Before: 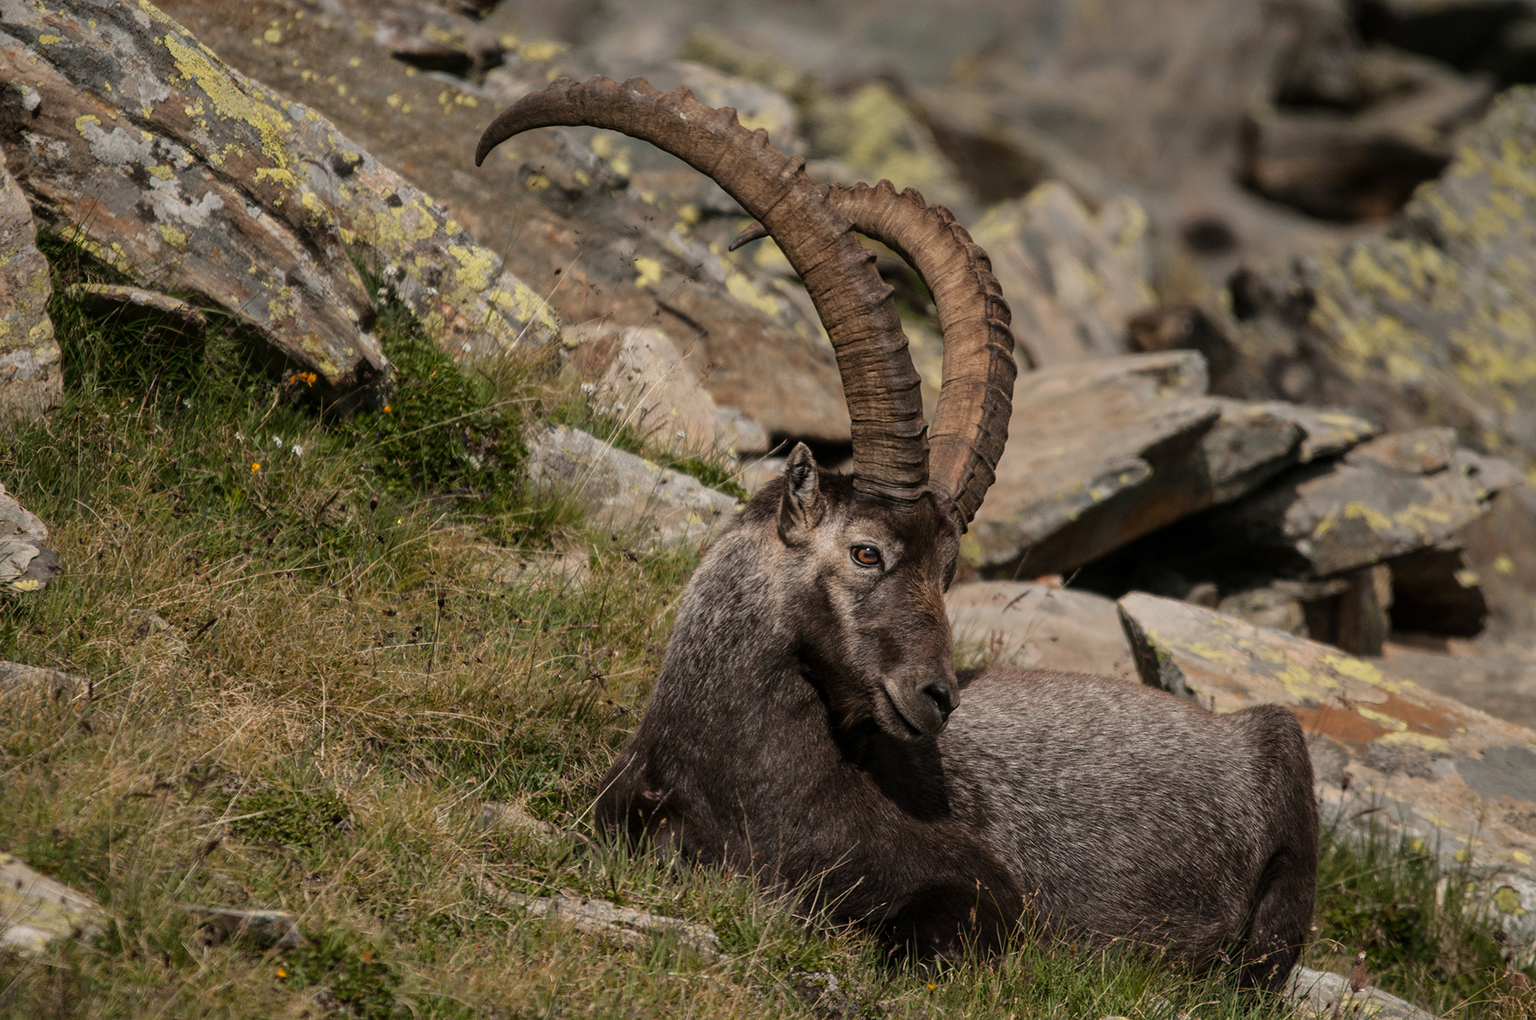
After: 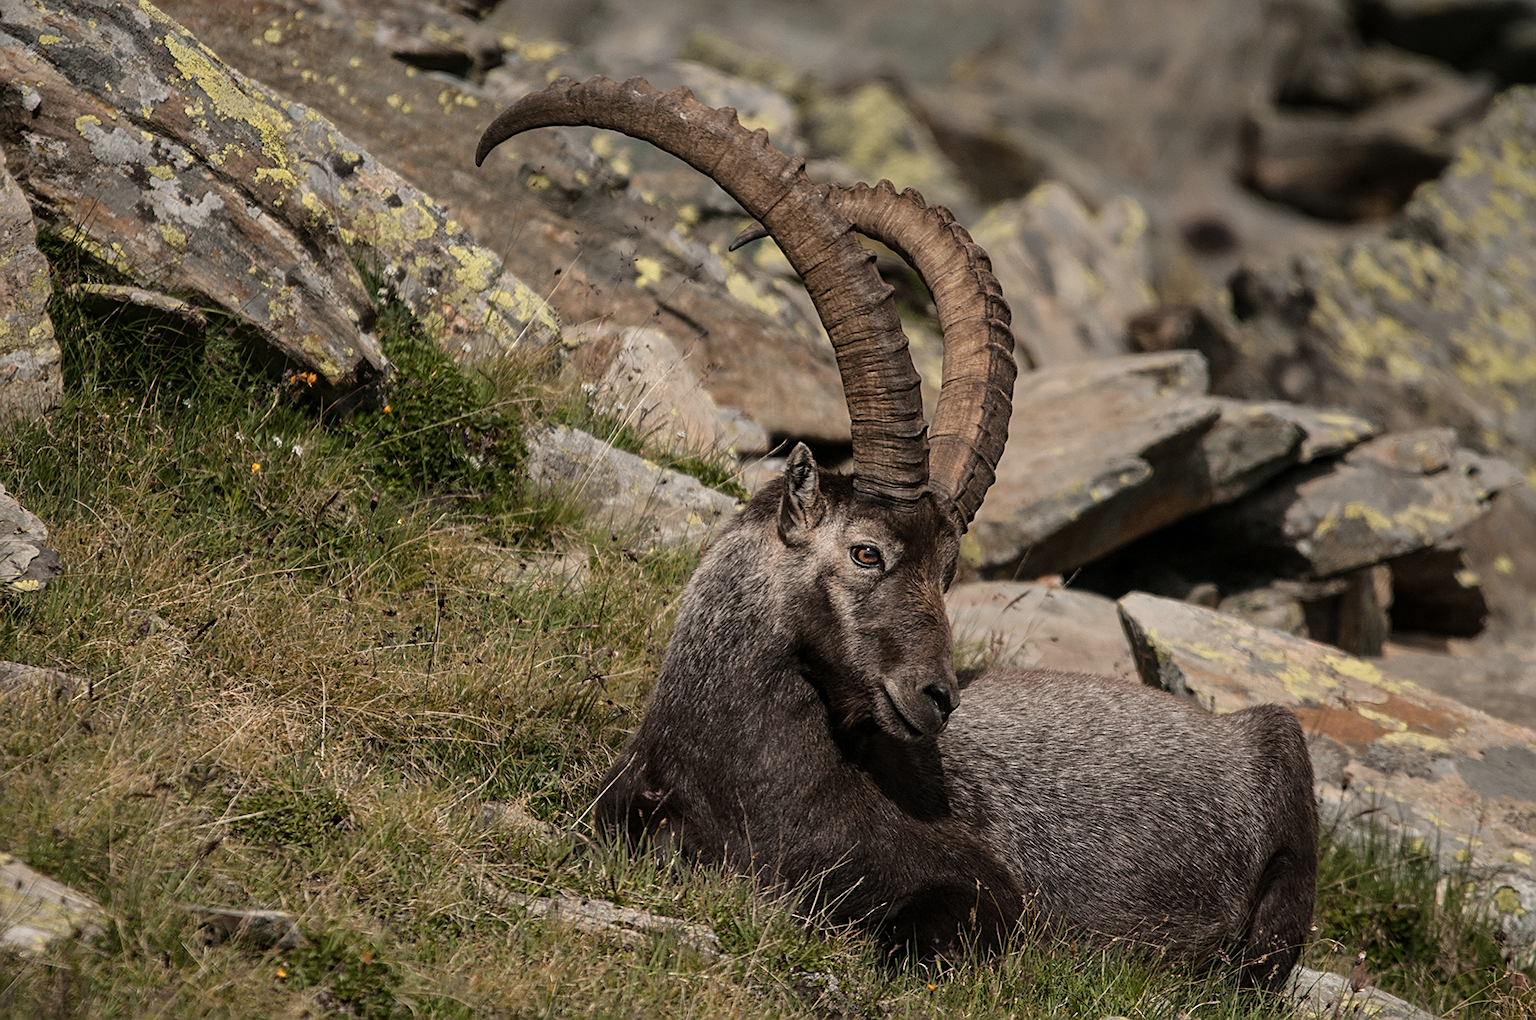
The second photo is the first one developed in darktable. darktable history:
color zones: curves: ch0 [(0, 0.558) (0.143, 0.559) (0.286, 0.529) (0.429, 0.505) (0.571, 0.5) (0.714, 0.5) (0.857, 0.5) (1, 0.558)]; ch1 [(0, 0.469) (0.01, 0.469) (0.12, 0.446) (0.248, 0.469) (0.5, 0.5) (0.748, 0.5) (0.99, 0.469) (1, 0.469)]
sharpen: on, module defaults
